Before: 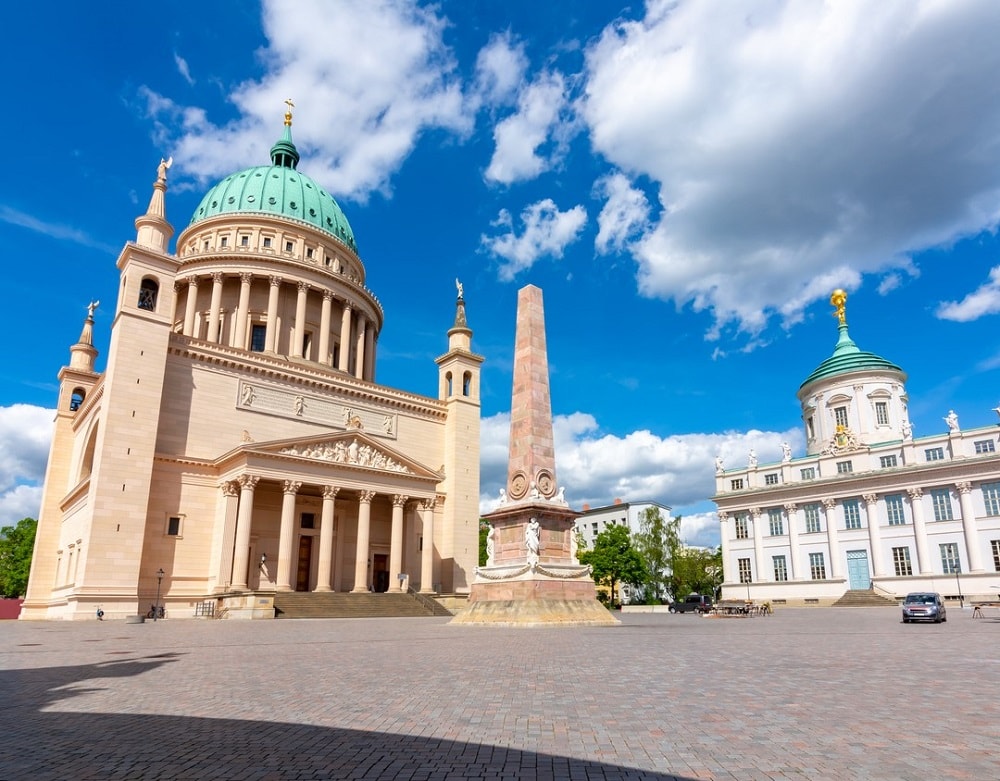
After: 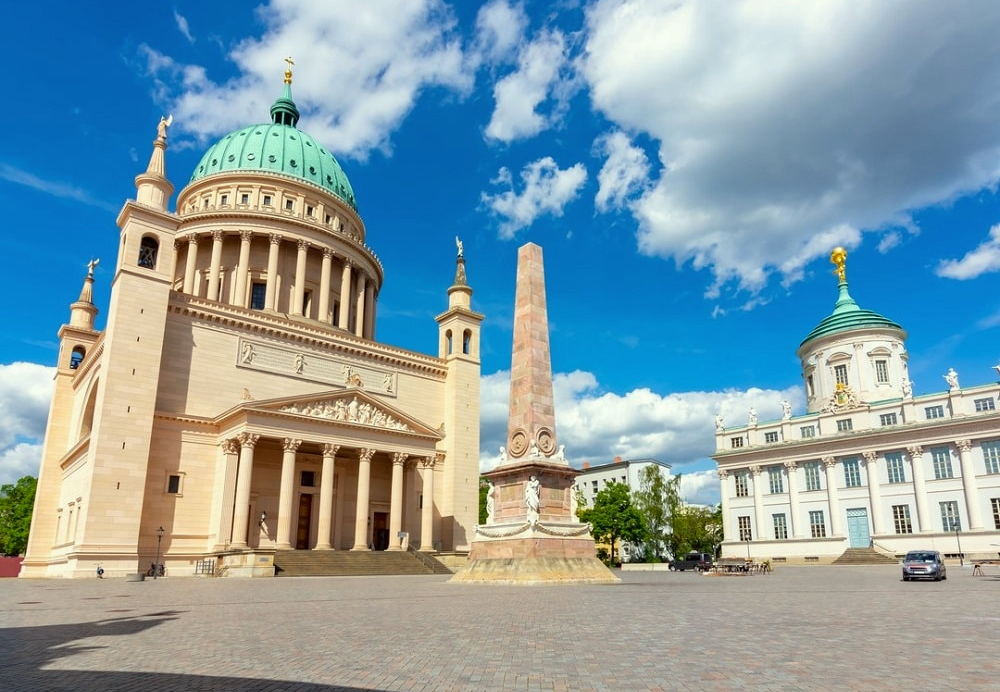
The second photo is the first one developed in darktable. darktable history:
color correction: highlights a* -4.32, highlights b* 6.68
crop and rotate: top 5.443%, bottom 5.84%
tone curve: preserve colors none
